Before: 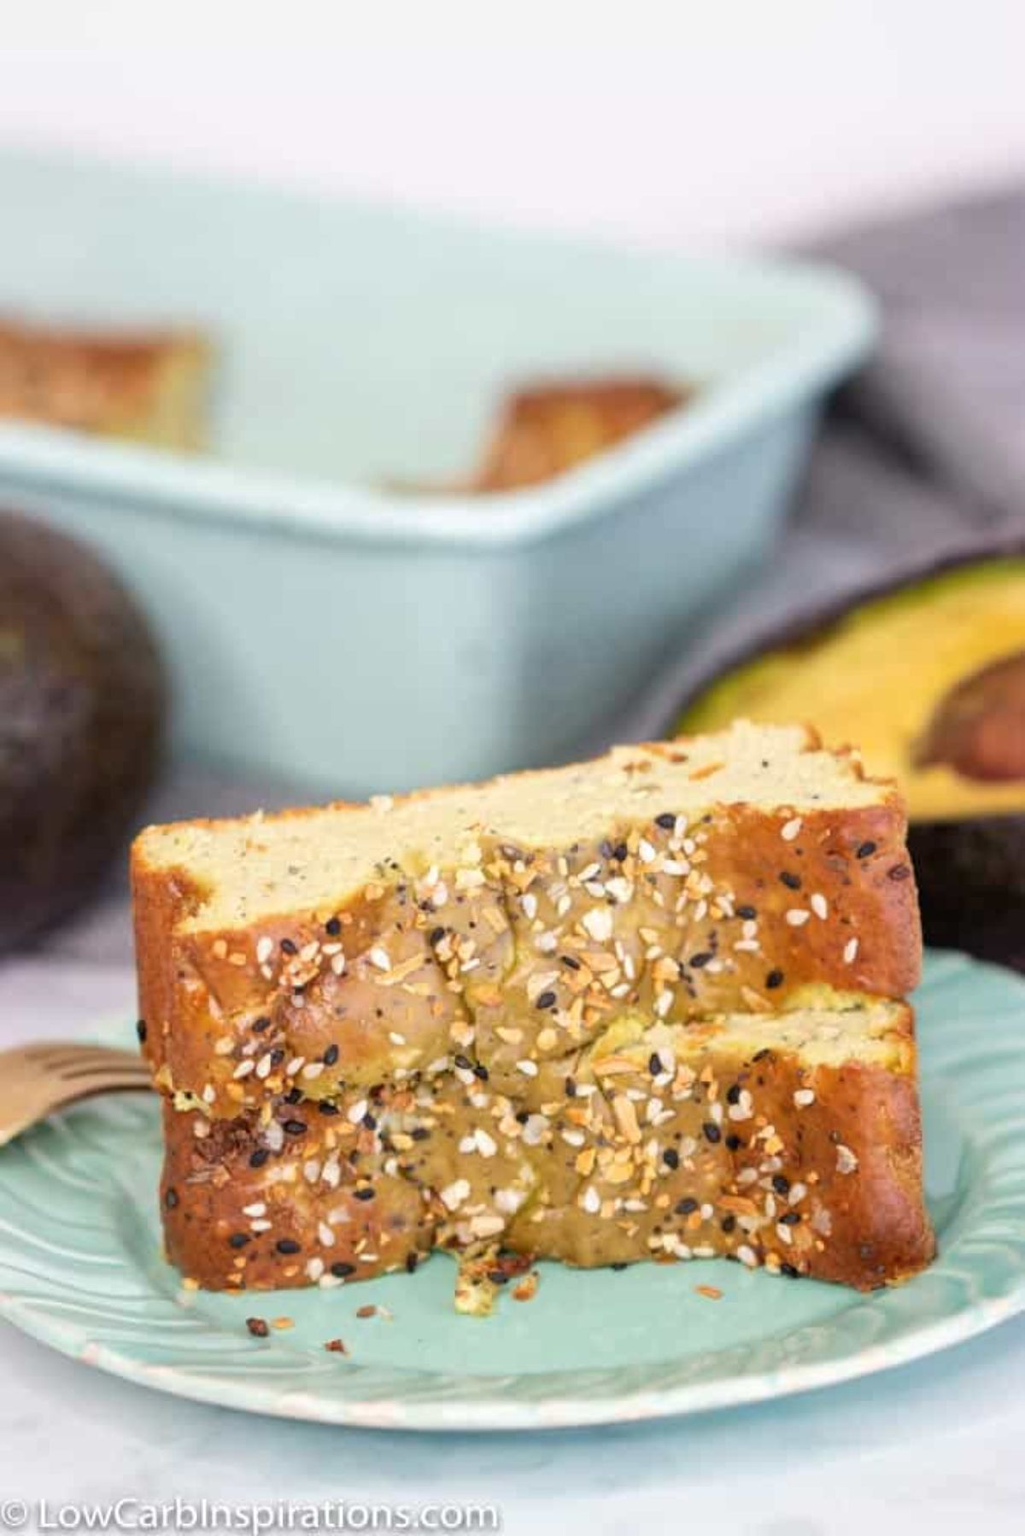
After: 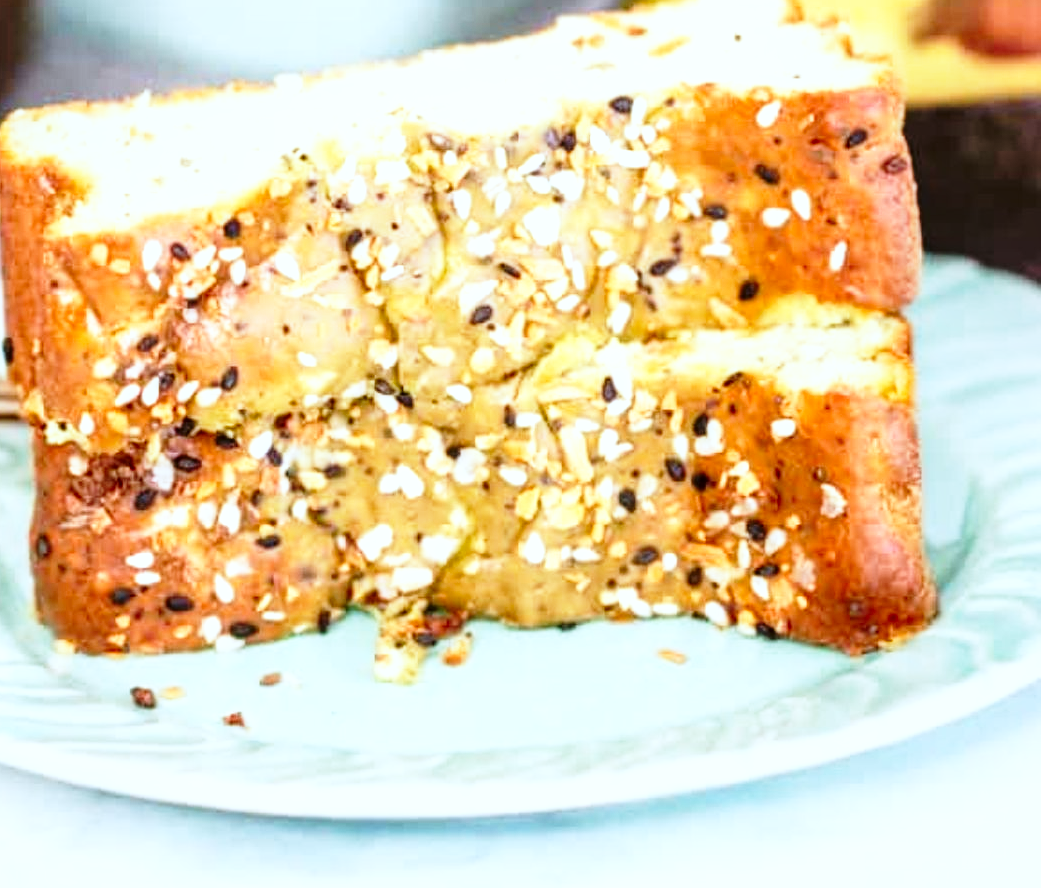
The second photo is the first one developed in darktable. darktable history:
crop and rotate: left 13.232%, top 47.672%, bottom 2.919%
local contrast: on, module defaults
base curve: curves: ch0 [(0, 0) (0.026, 0.03) (0.109, 0.232) (0.351, 0.748) (0.669, 0.968) (1, 1)], preserve colors none
color correction: highlights a* -3.21, highlights b* -6.56, shadows a* 3.22, shadows b* 5.41
